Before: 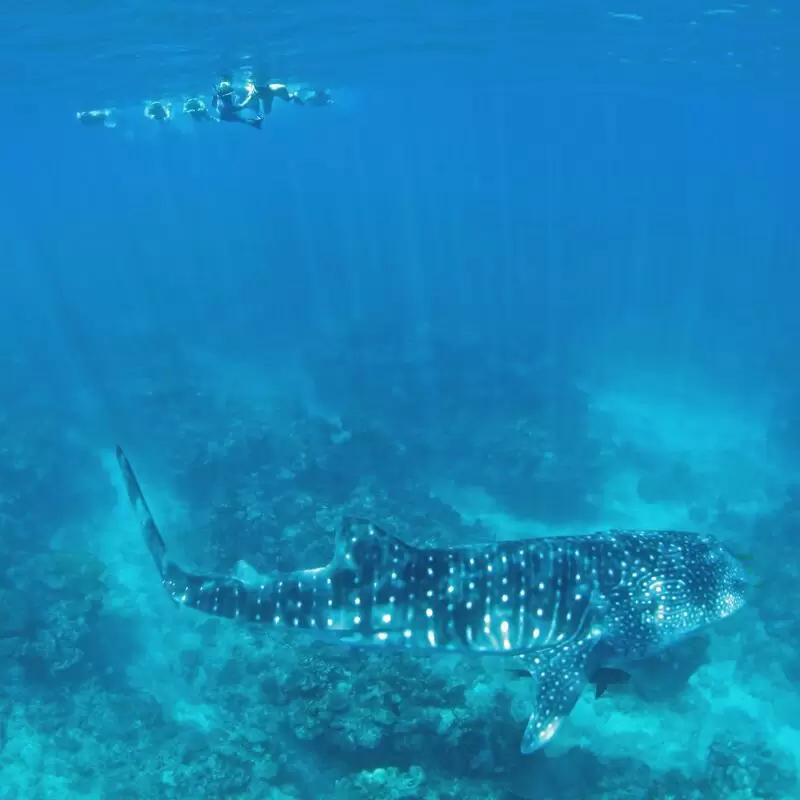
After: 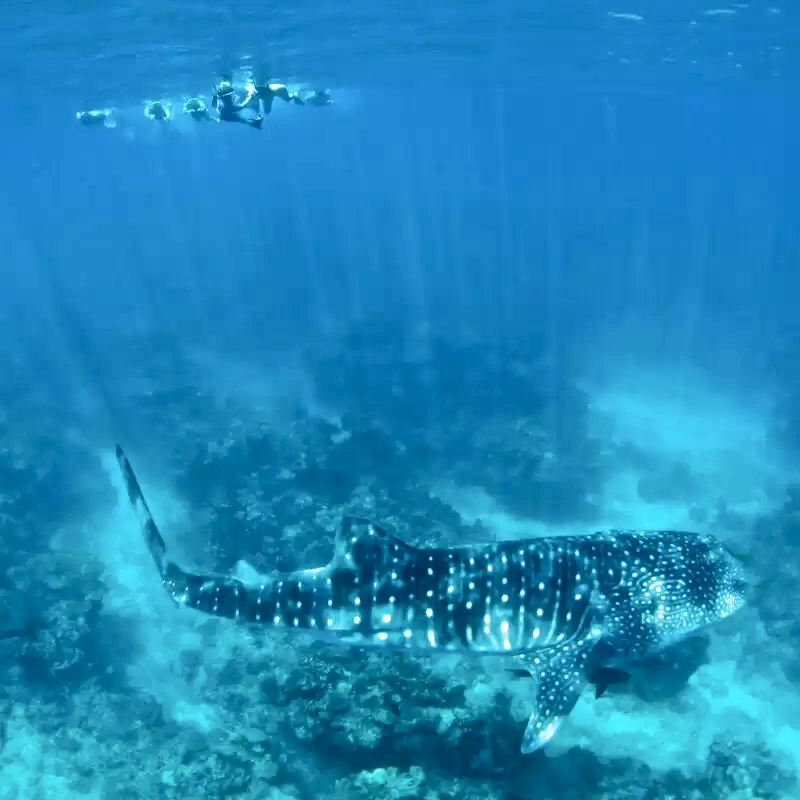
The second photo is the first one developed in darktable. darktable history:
contrast brightness saturation: contrast 0.299
